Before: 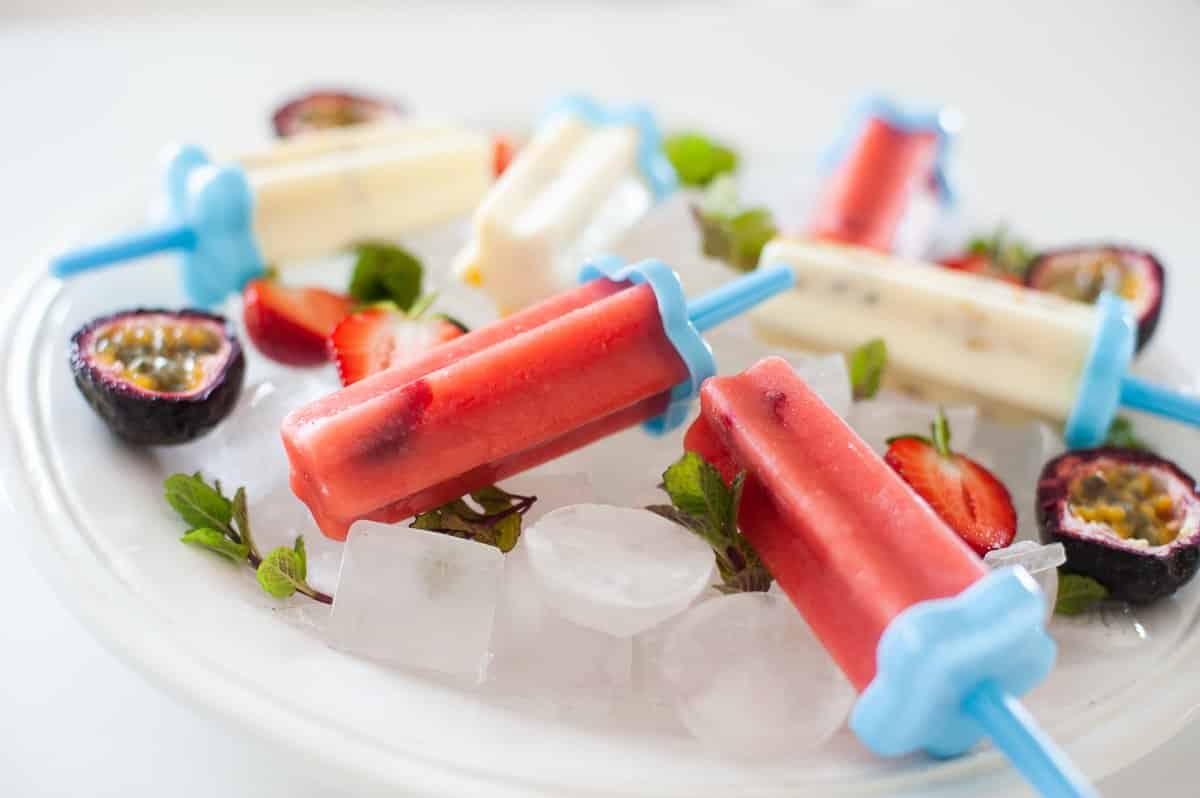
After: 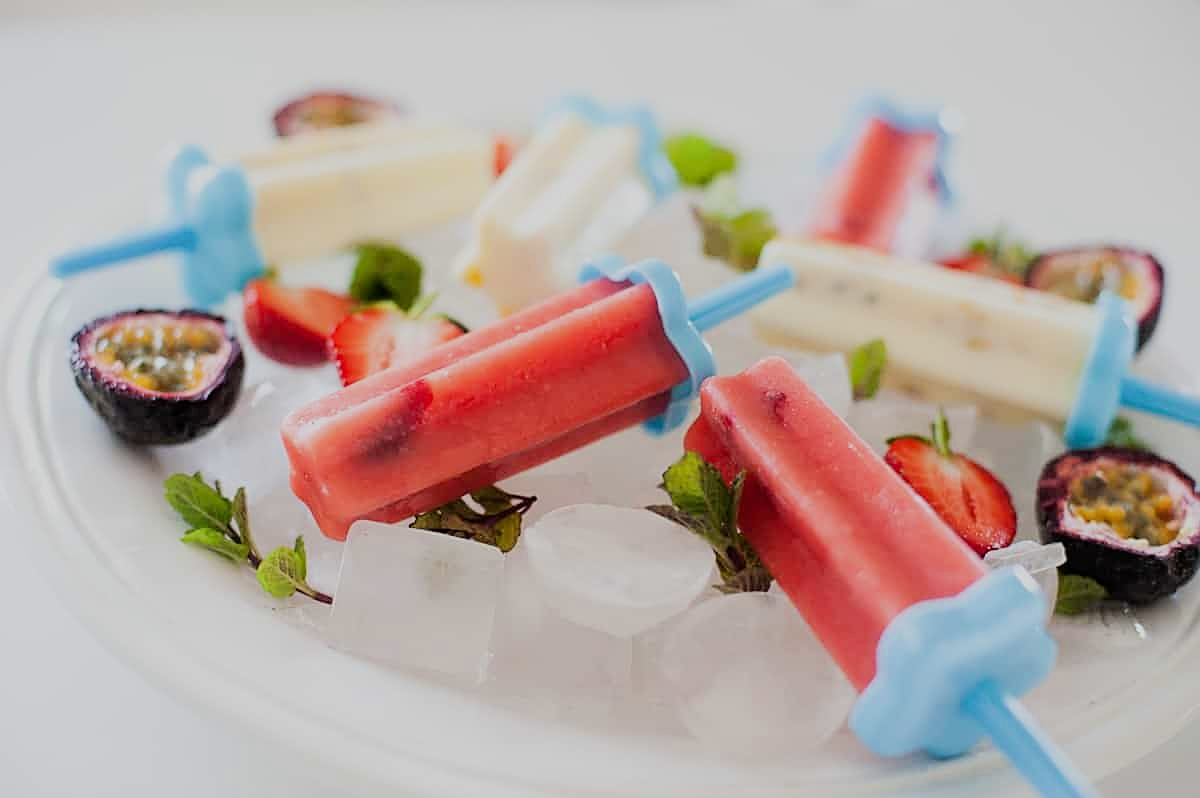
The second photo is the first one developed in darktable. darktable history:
white balance: emerald 1
filmic rgb: black relative exposure -7.65 EV, white relative exposure 4.56 EV, hardness 3.61
sharpen: on, module defaults
